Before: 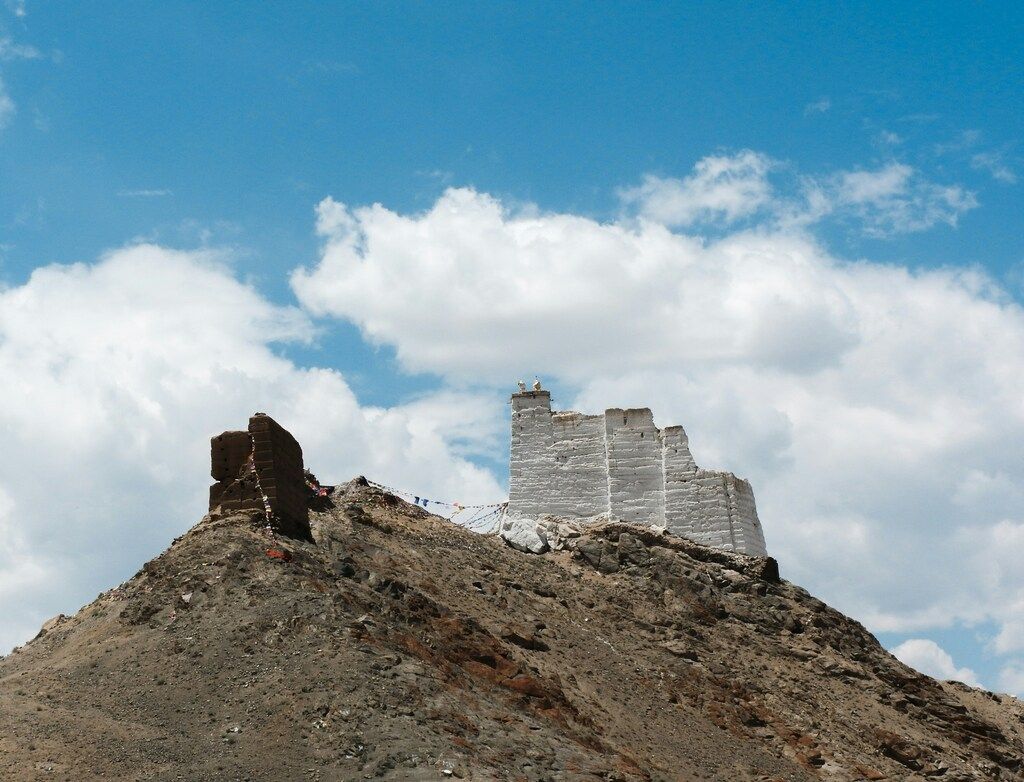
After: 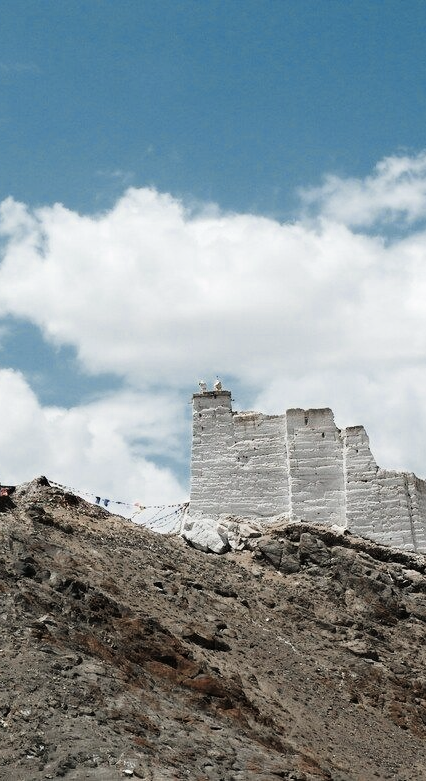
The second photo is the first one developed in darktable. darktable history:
color correction: saturation 0.8
tone curve: curves: ch0 [(0, 0) (0.004, 0.001) (0.133, 0.112) (0.325, 0.362) (0.832, 0.893) (1, 1)], color space Lab, linked channels, preserve colors none
crop: left 31.229%, right 27.105%
color zones: curves: ch0 [(0, 0.5) (0.125, 0.4) (0.25, 0.5) (0.375, 0.4) (0.5, 0.4) (0.625, 0.35) (0.75, 0.35) (0.875, 0.5)]; ch1 [(0, 0.35) (0.125, 0.45) (0.25, 0.35) (0.375, 0.35) (0.5, 0.35) (0.625, 0.35) (0.75, 0.45) (0.875, 0.35)]; ch2 [(0, 0.6) (0.125, 0.5) (0.25, 0.5) (0.375, 0.6) (0.5, 0.6) (0.625, 0.5) (0.75, 0.5) (0.875, 0.5)]
